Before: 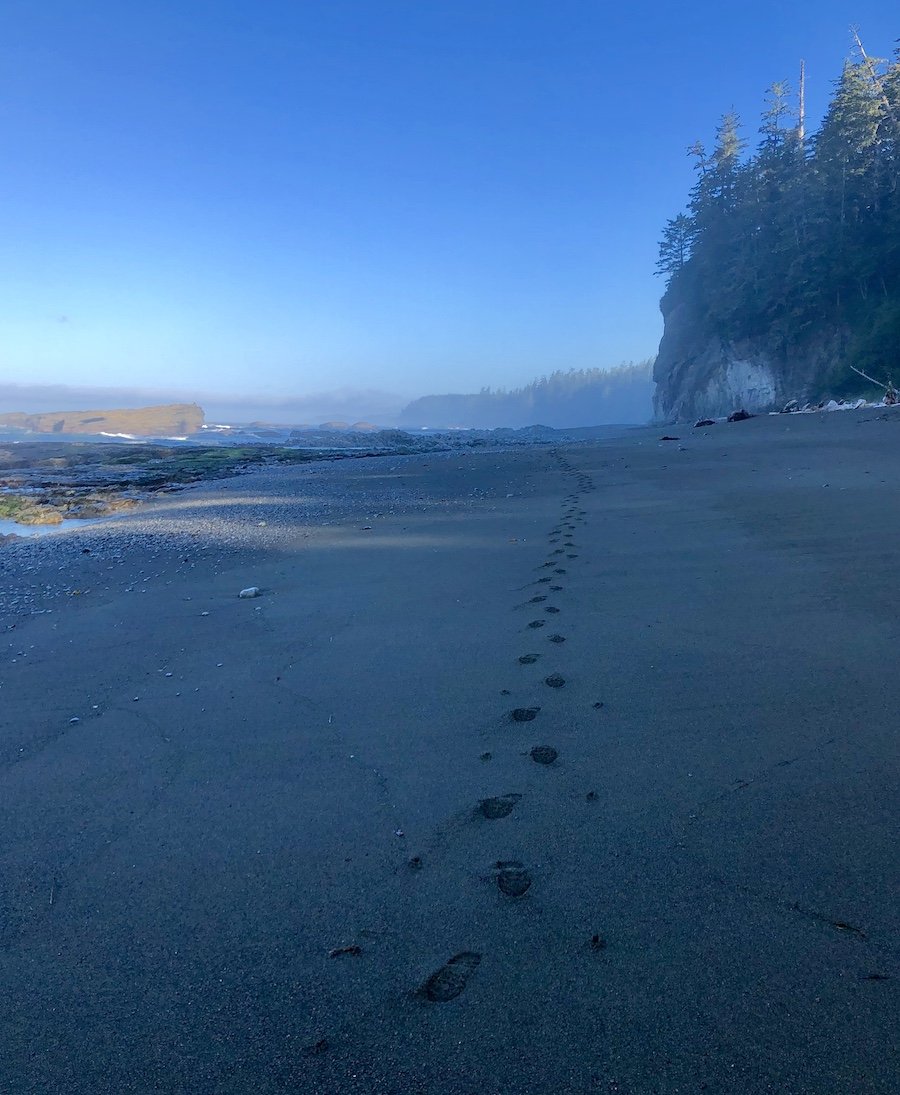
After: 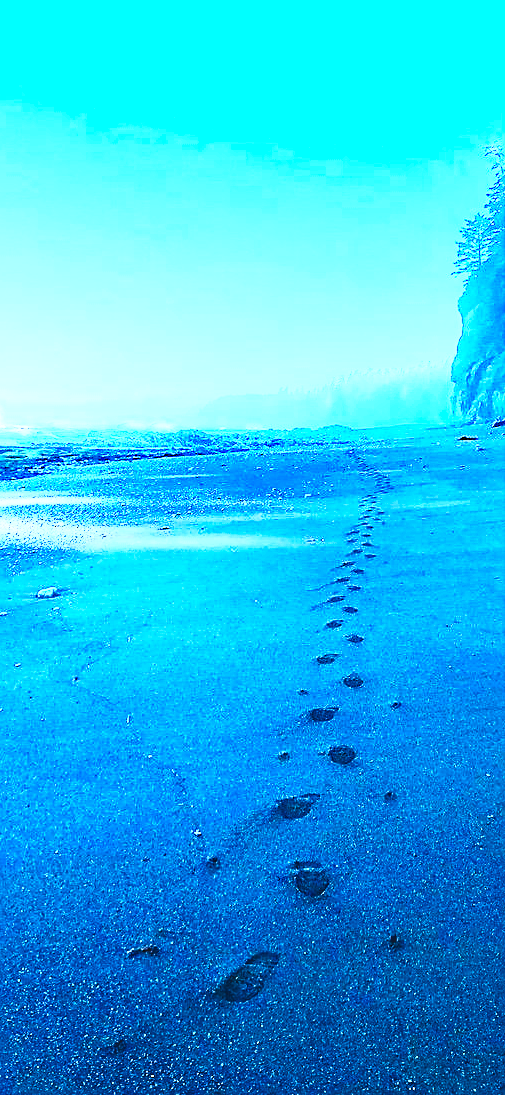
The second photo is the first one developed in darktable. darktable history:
contrast brightness saturation: contrast 0.998, brightness 0.997, saturation 0.981
base curve: curves: ch0 [(0, 0) (0.032, 0.025) (0.121, 0.166) (0.206, 0.329) (0.605, 0.79) (1, 1)], fusion 1, preserve colors none
sharpen: on, module defaults
crop and rotate: left 22.472%, right 21.326%
tone equalizer: edges refinement/feathering 500, mask exposure compensation -1.57 EV, preserve details no
